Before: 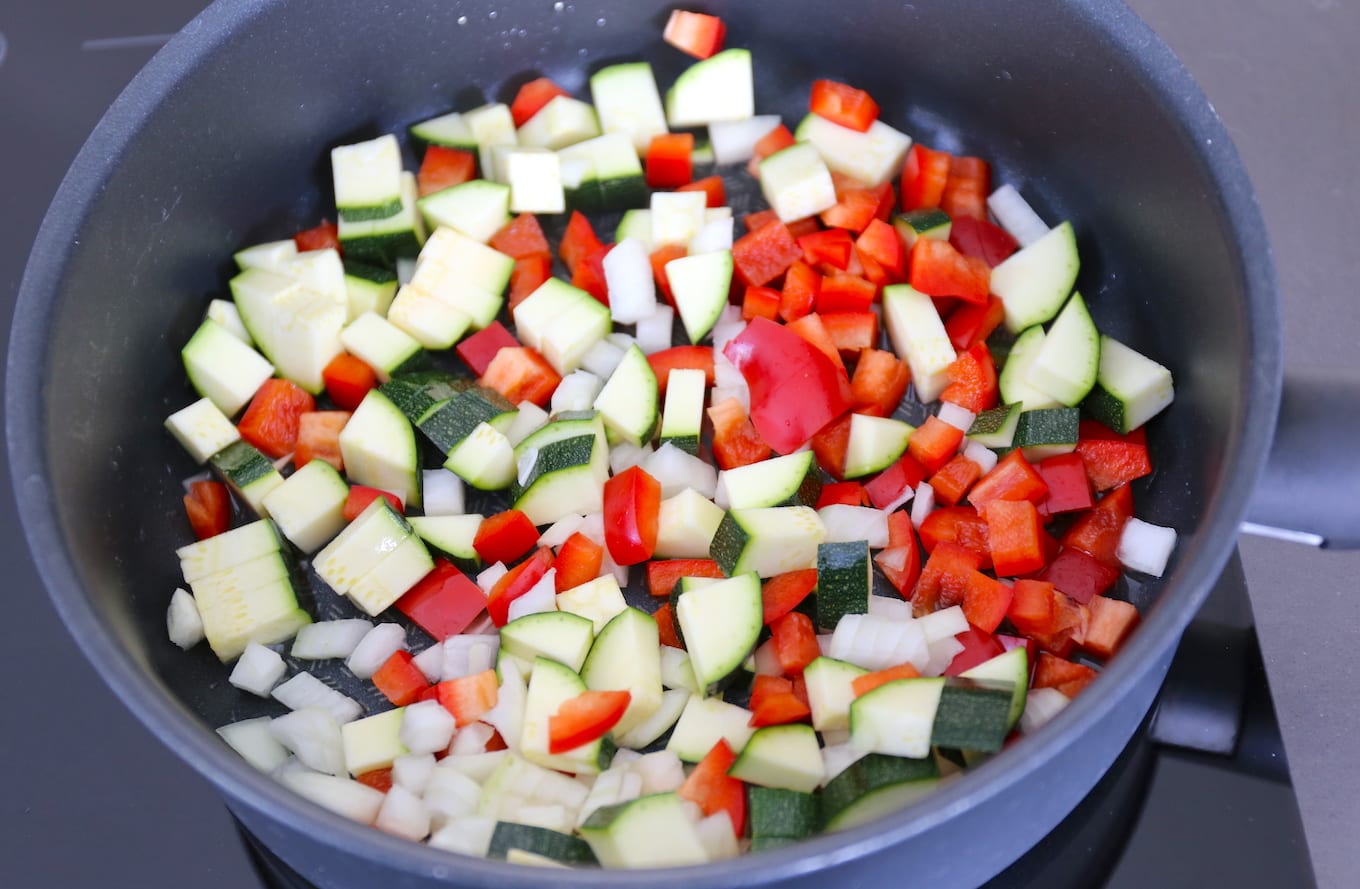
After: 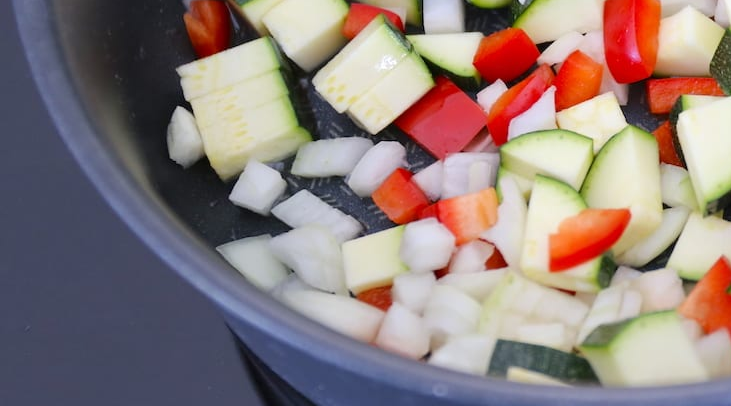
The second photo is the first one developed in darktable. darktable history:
crop and rotate: top 54.22%, right 46.225%, bottom 0.106%
